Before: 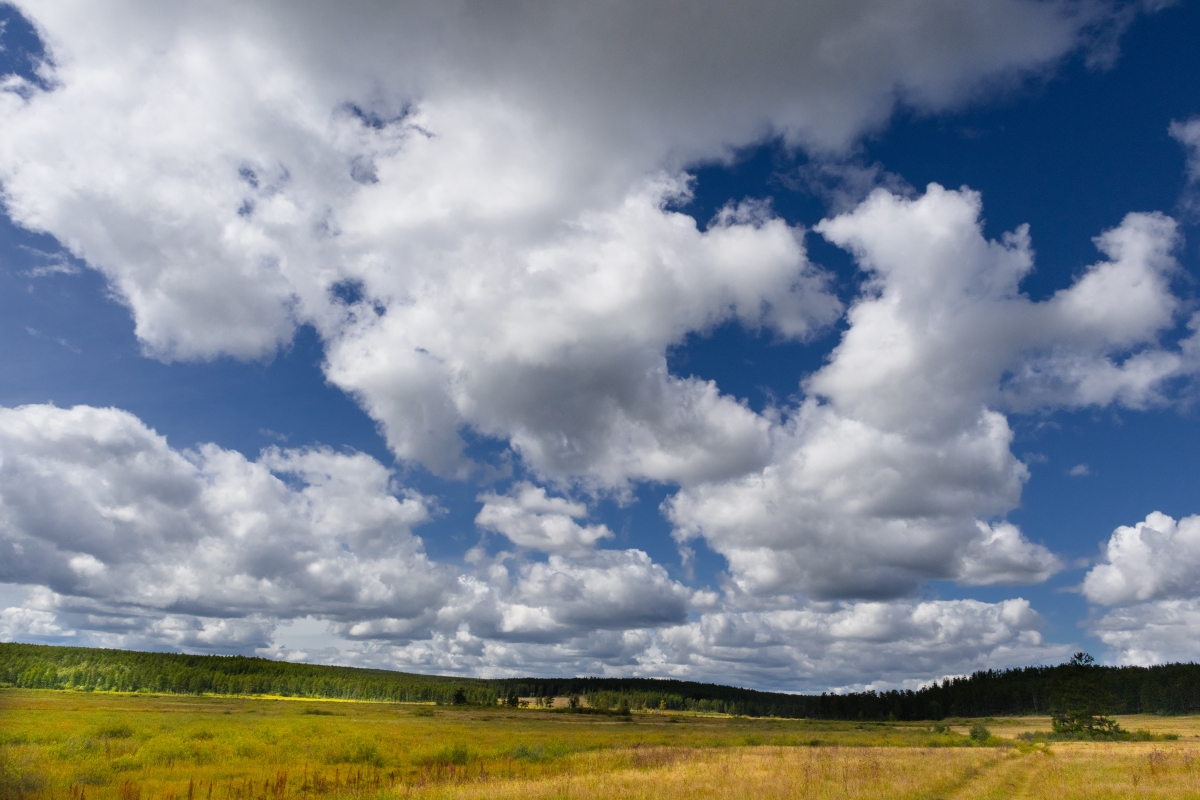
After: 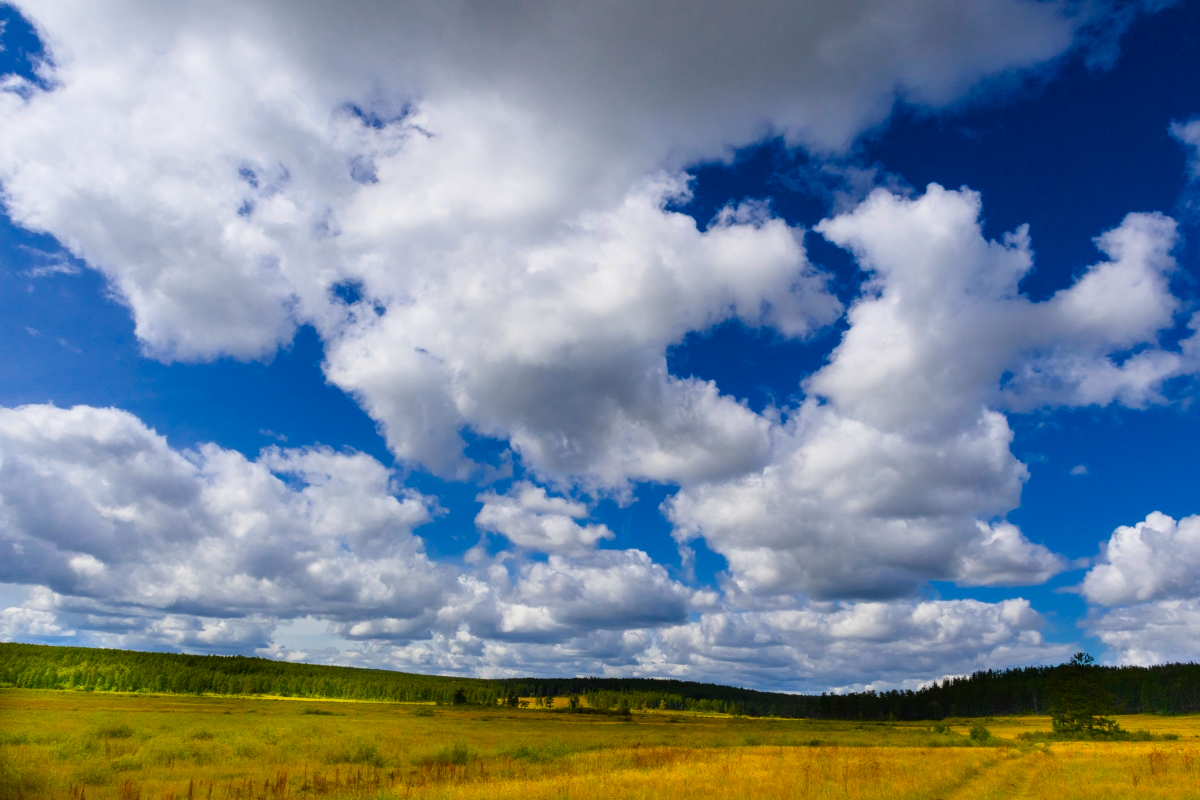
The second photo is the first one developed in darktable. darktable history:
color balance rgb: perceptual saturation grading › global saturation 99.244%
